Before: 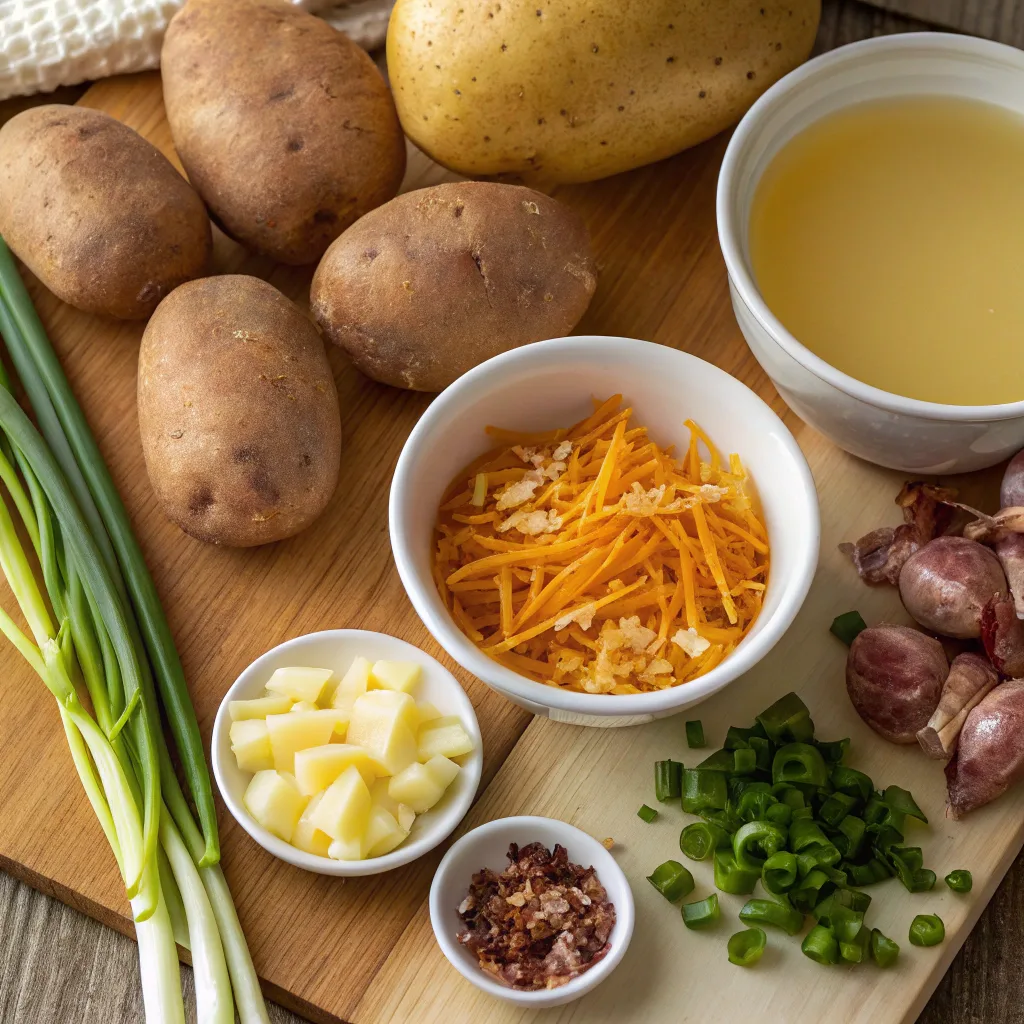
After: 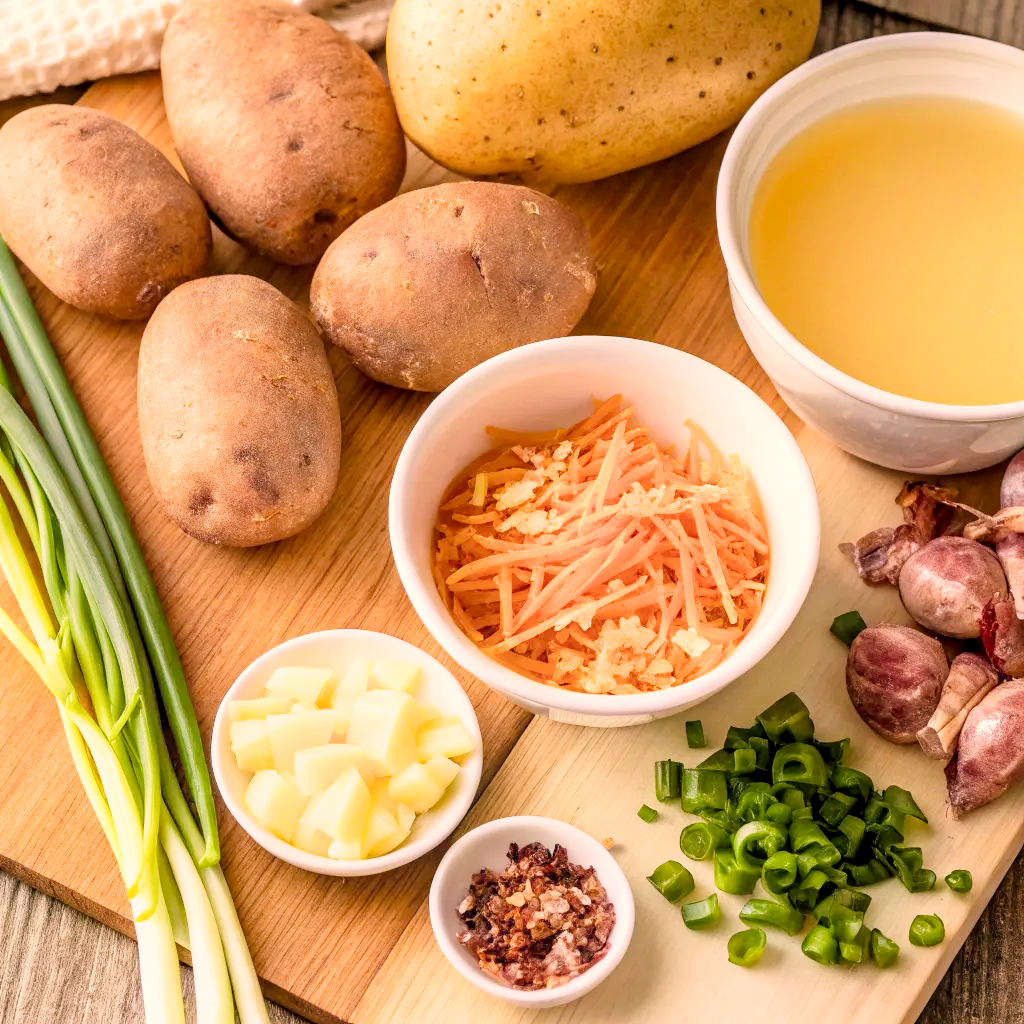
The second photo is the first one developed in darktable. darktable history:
local contrast: on, module defaults
color correction: highlights a* 11.96, highlights b* 11.58
exposure: black level correction 0.001, exposure 1.735 EV, compensate highlight preservation false
filmic rgb: black relative exposure -7.65 EV, white relative exposure 4.56 EV, hardness 3.61
